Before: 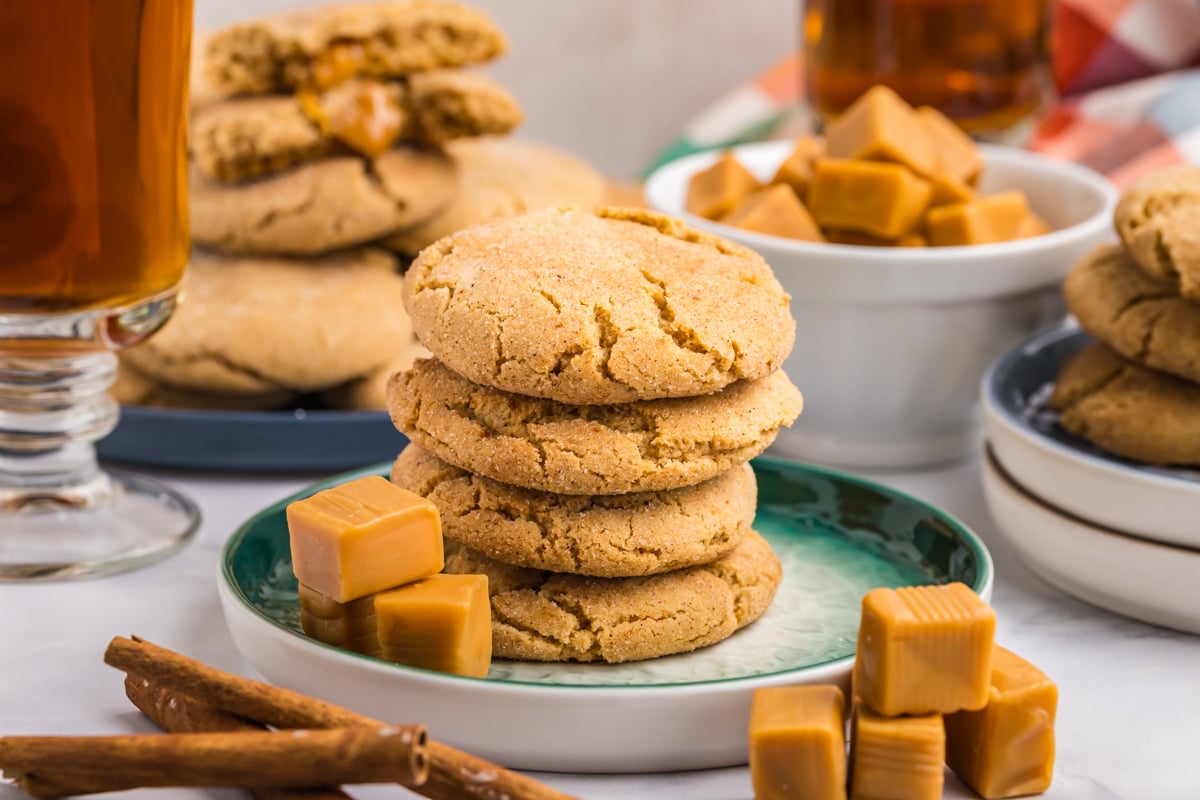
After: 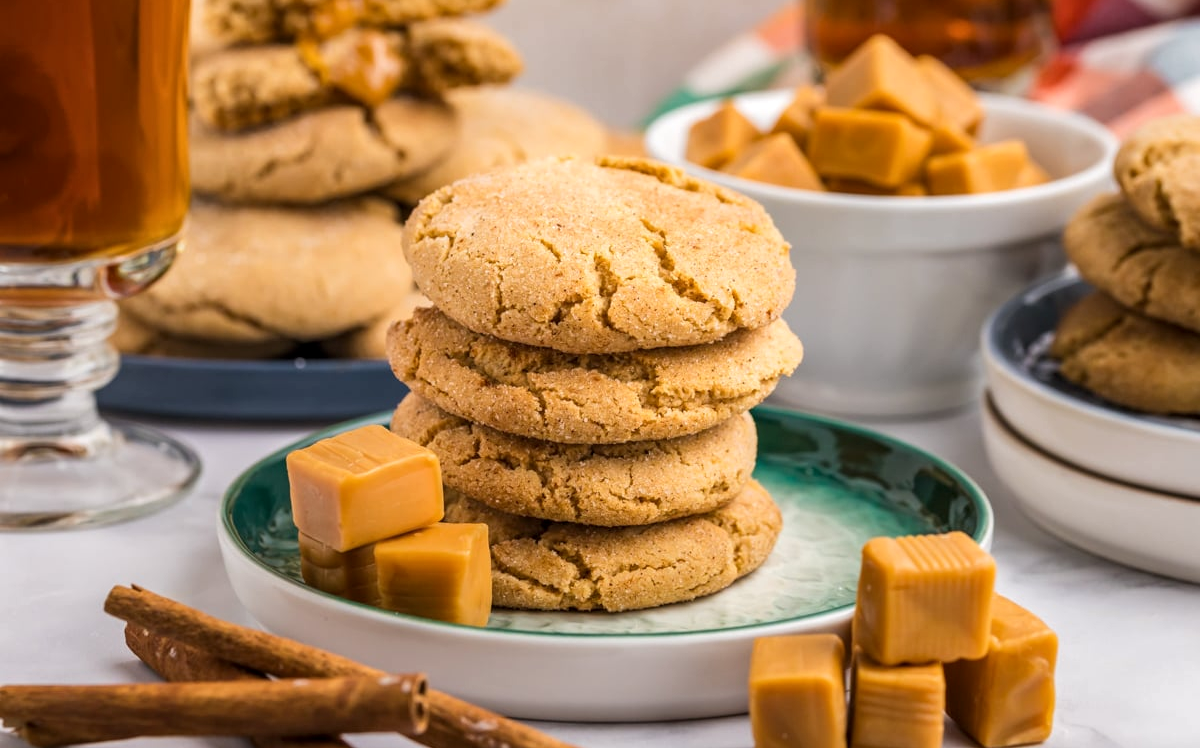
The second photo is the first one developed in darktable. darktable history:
crop and rotate: top 6.379%
local contrast: highlights 102%, shadows 100%, detail 119%, midtone range 0.2
